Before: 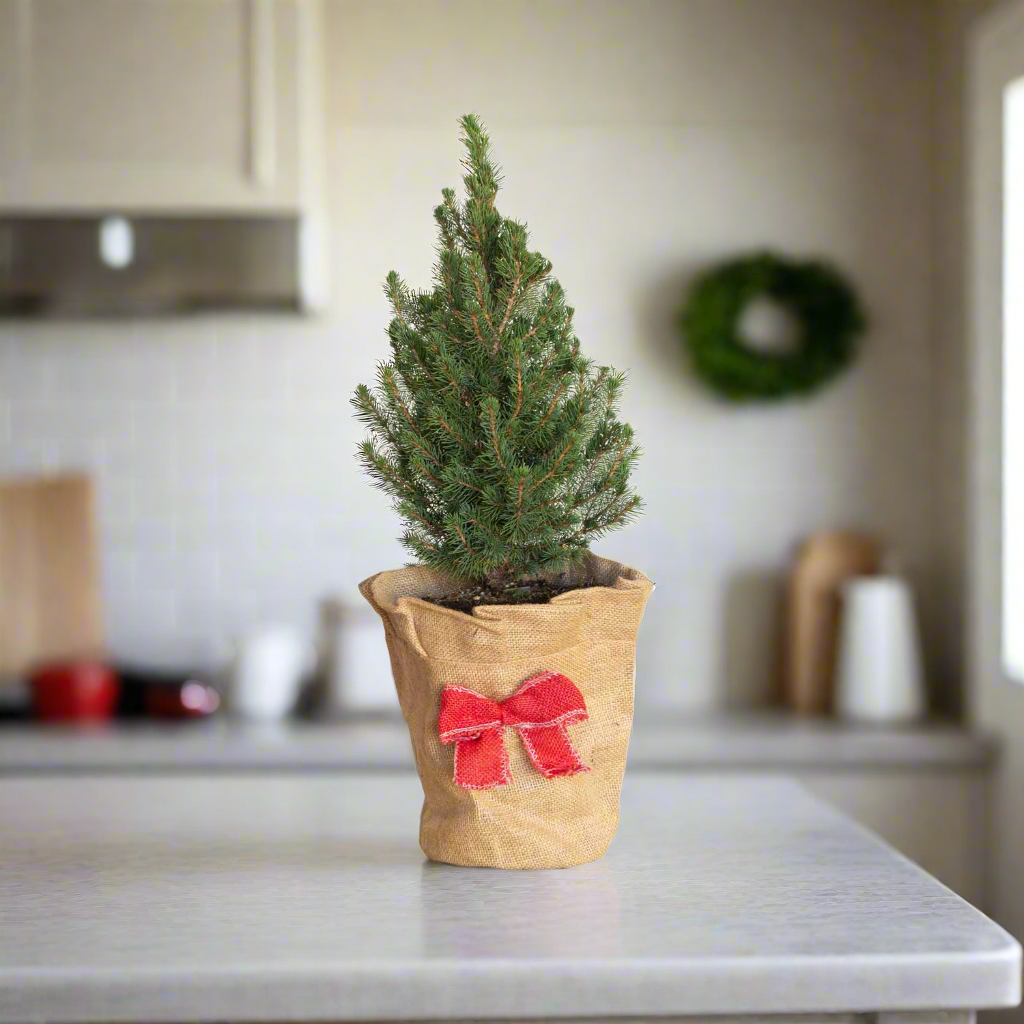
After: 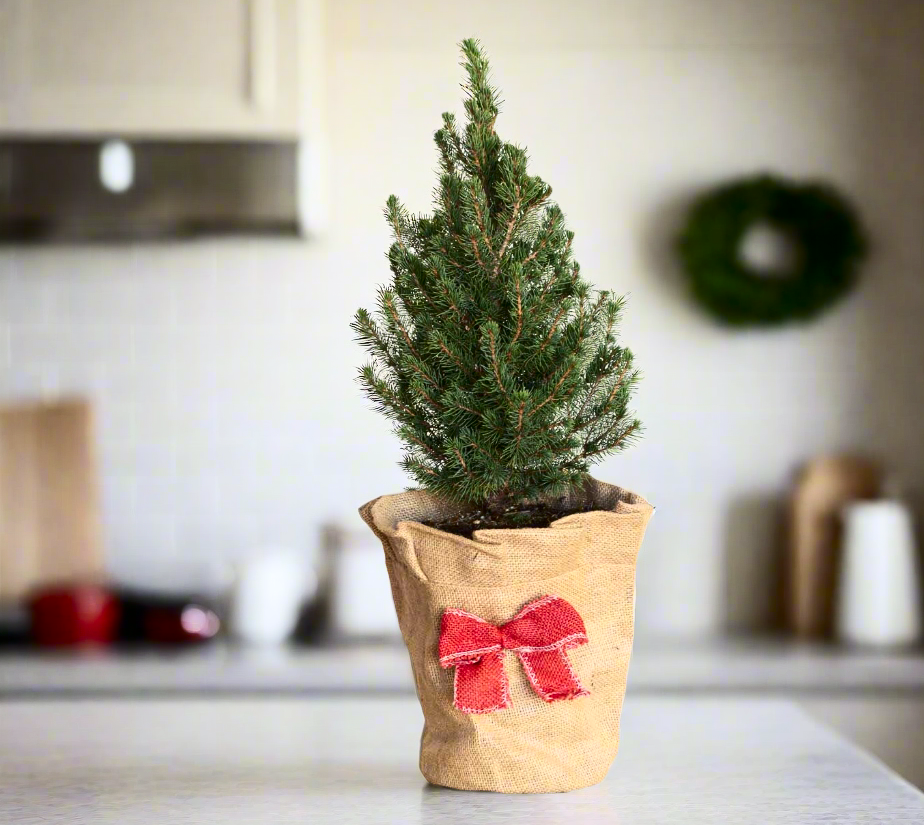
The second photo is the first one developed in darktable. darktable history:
crop: top 7.49%, right 9.717%, bottom 11.943%
contrast brightness saturation: contrast 0.28
